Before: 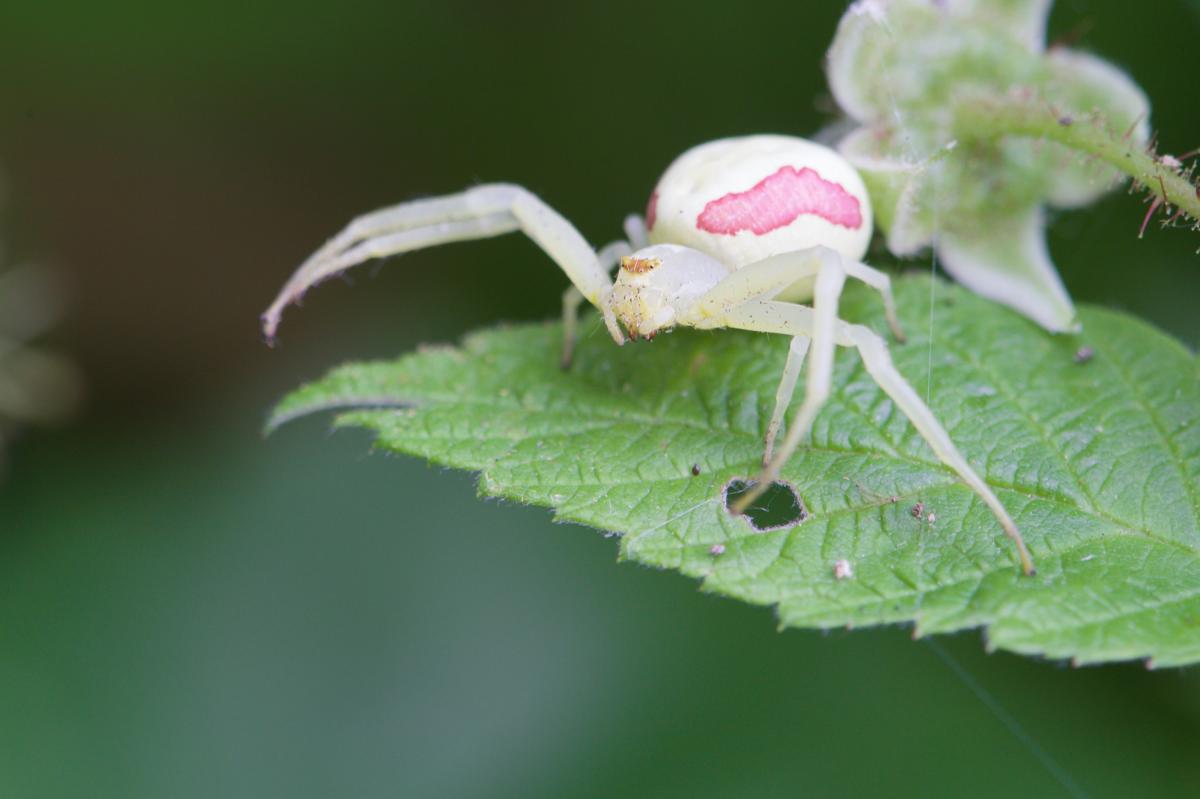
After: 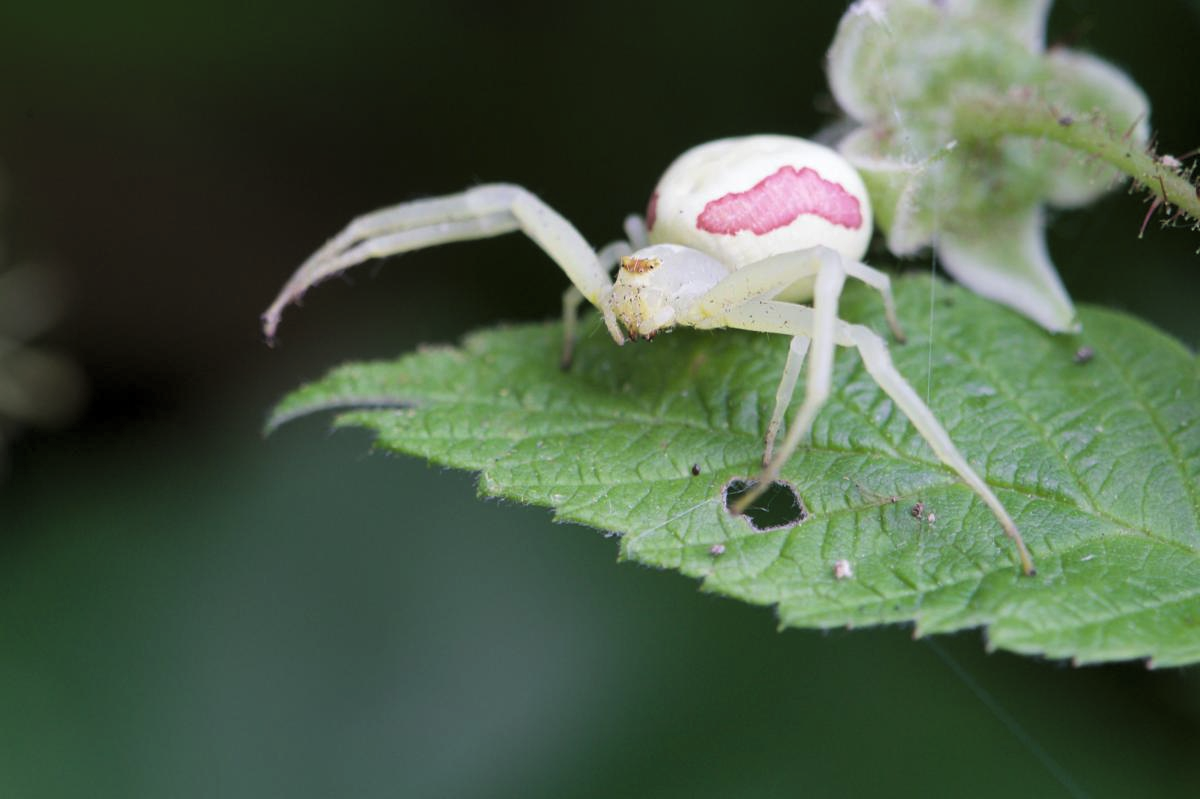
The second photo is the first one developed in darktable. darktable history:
levels: mode automatic, black 0.051%, levels [0, 0.492, 0.984]
